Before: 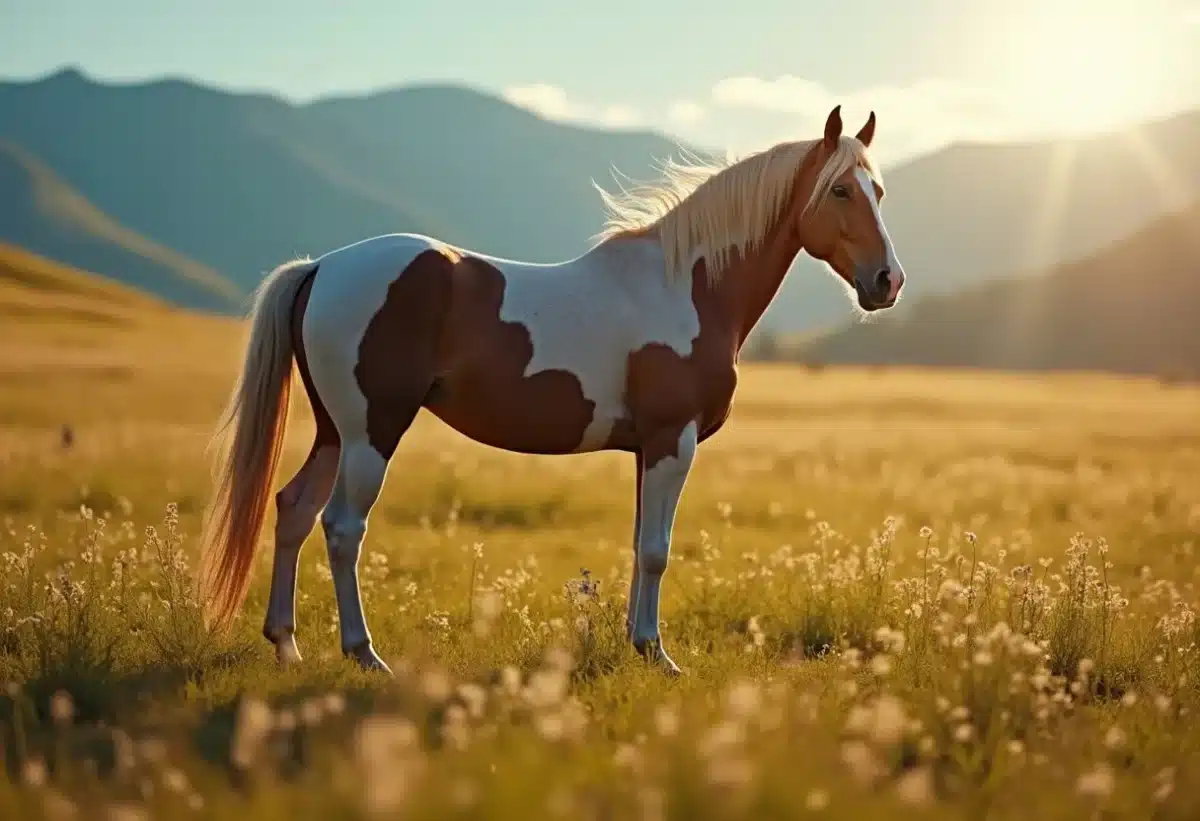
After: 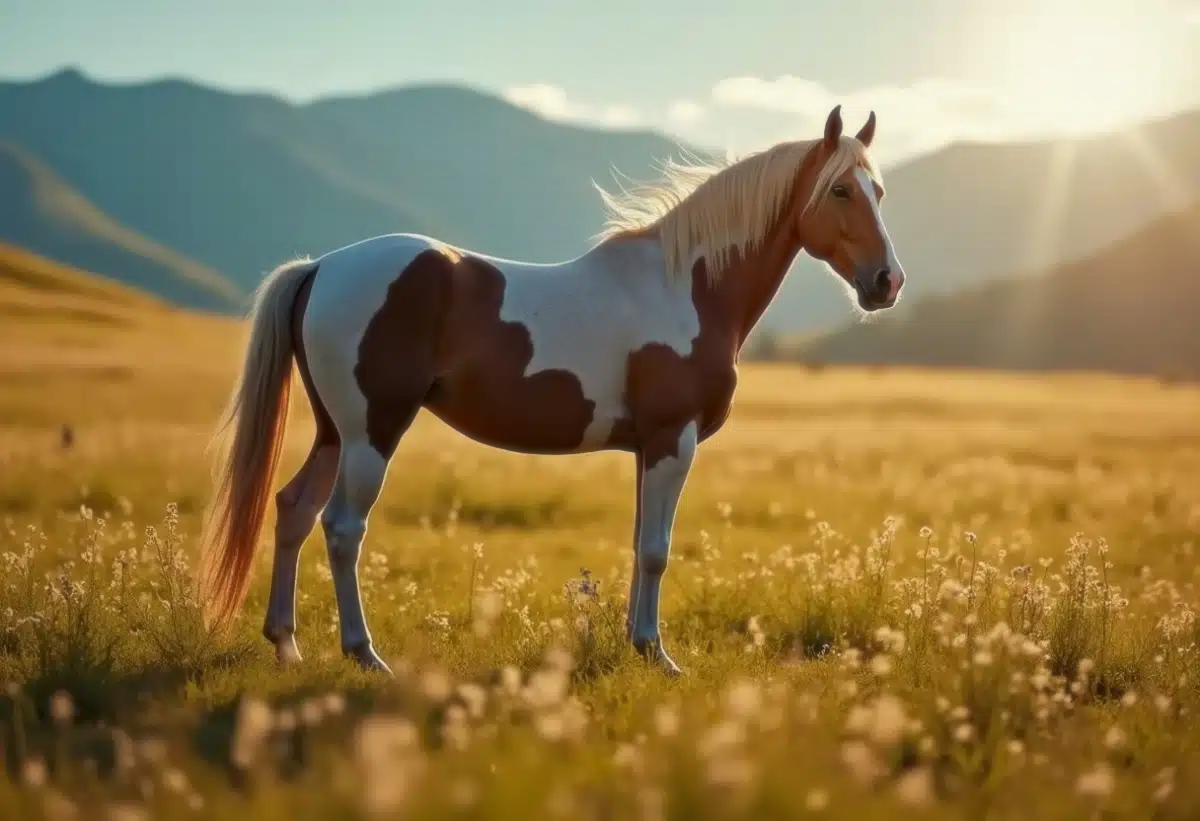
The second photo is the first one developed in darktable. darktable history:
shadows and highlights: shadows -20, white point adjustment -2, highlights -35
color balance: on, module defaults
local contrast: mode bilateral grid, contrast 20, coarseness 50, detail 120%, midtone range 0.2
rotate and perspective: crop left 0, crop top 0
soften: size 19.52%, mix 20.32%
